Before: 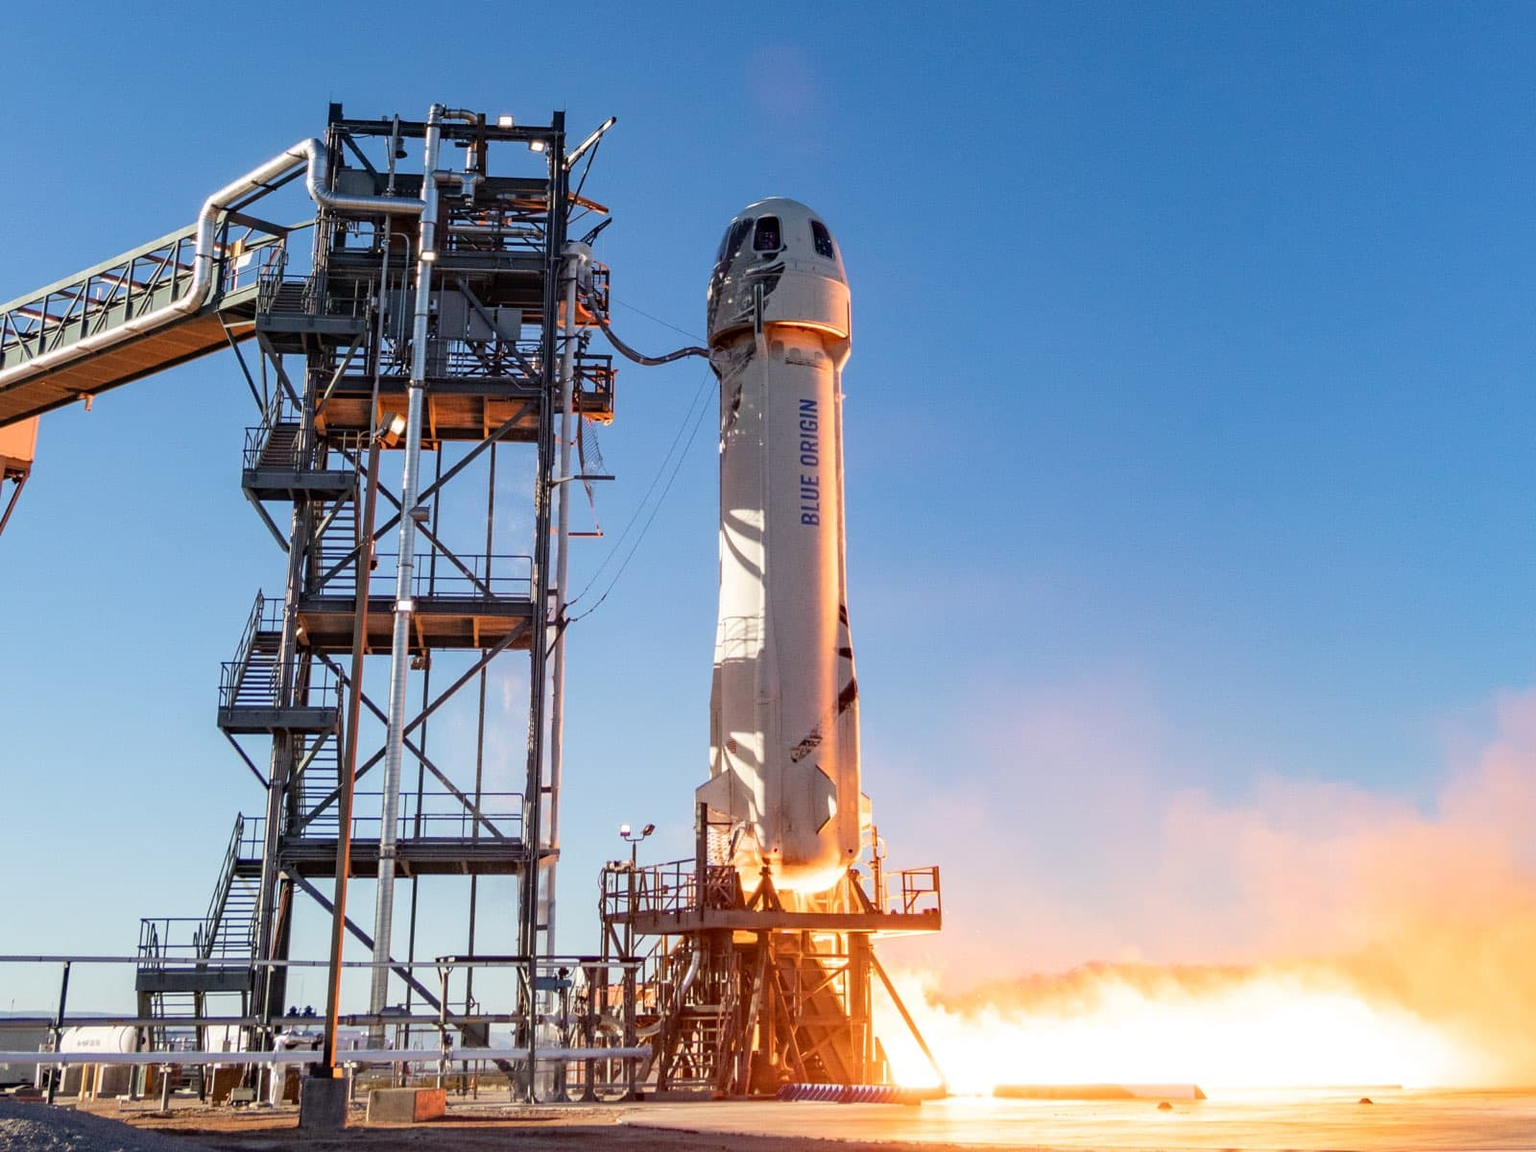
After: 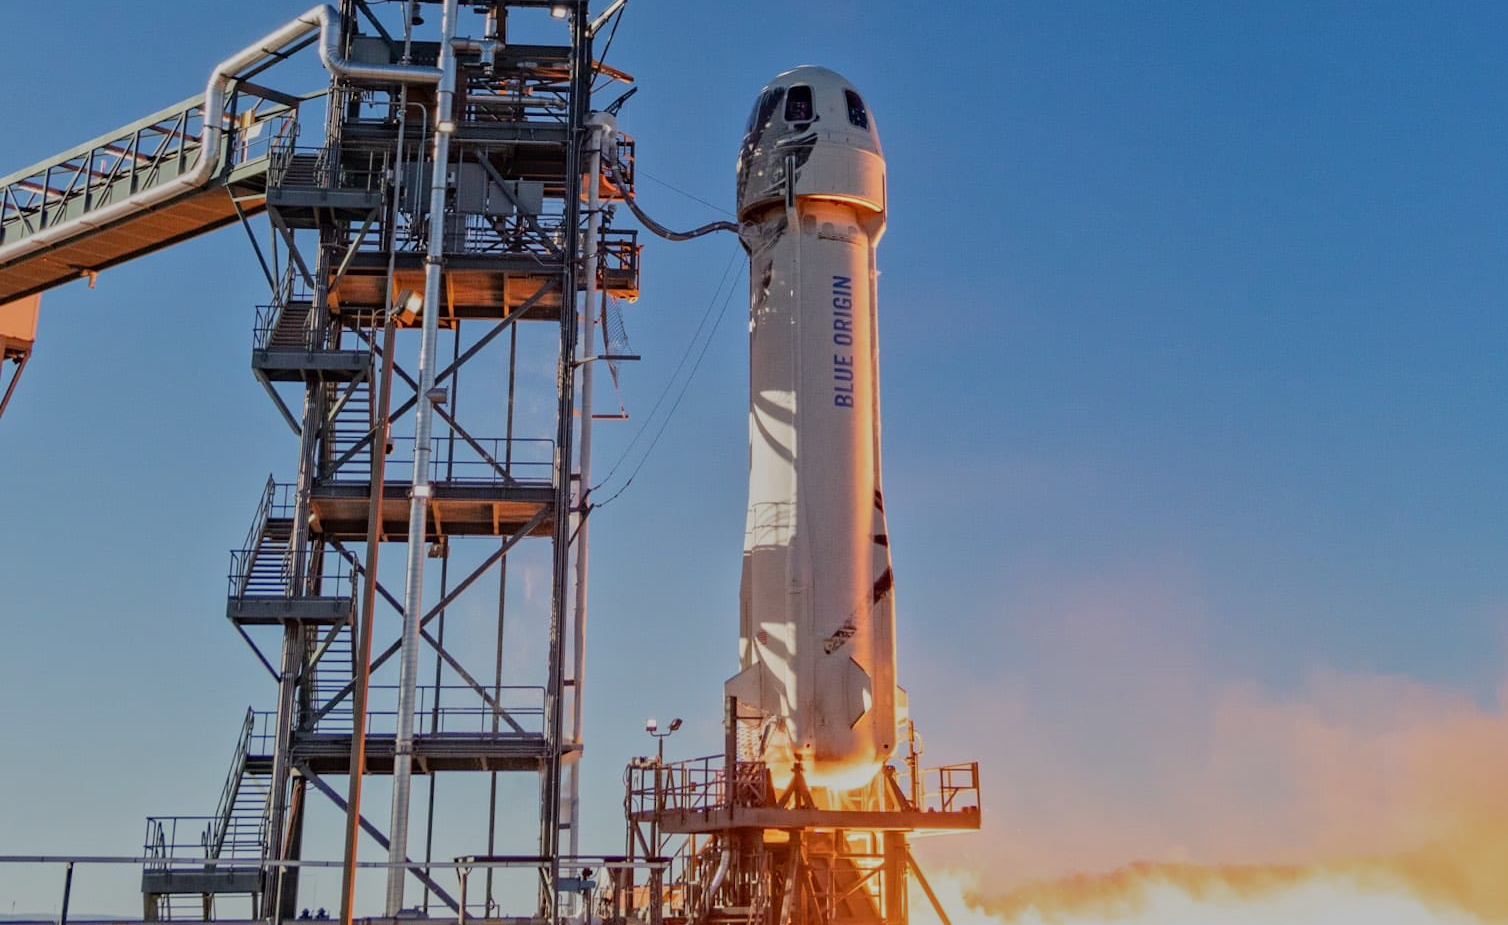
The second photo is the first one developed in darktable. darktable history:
crop and rotate: angle 0.03°, top 11.643%, right 5.651%, bottom 11.189%
tone equalizer: -8 EV -0.002 EV, -7 EV 0.005 EV, -6 EV -0.008 EV, -5 EV 0.007 EV, -4 EV -0.042 EV, -3 EV -0.233 EV, -2 EV -0.662 EV, -1 EV -0.983 EV, +0 EV -0.969 EV, smoothing diameter 2%, edges refinement/feathering 20, mask exposure compensation -1.57 EV, filter diffusion 5
